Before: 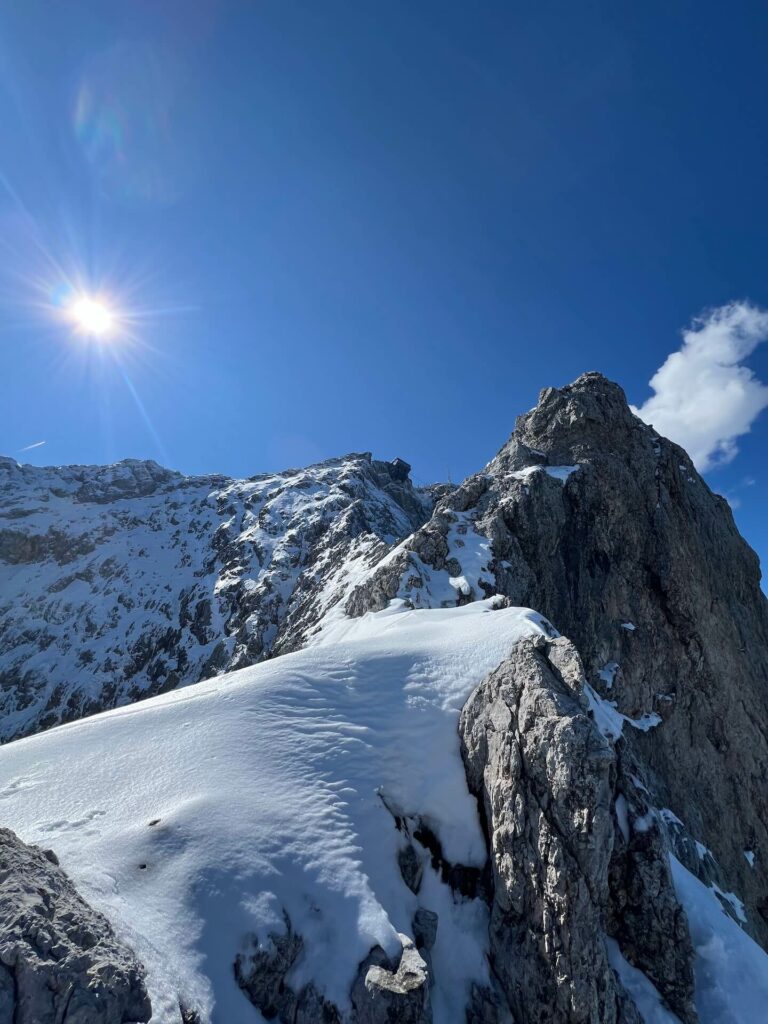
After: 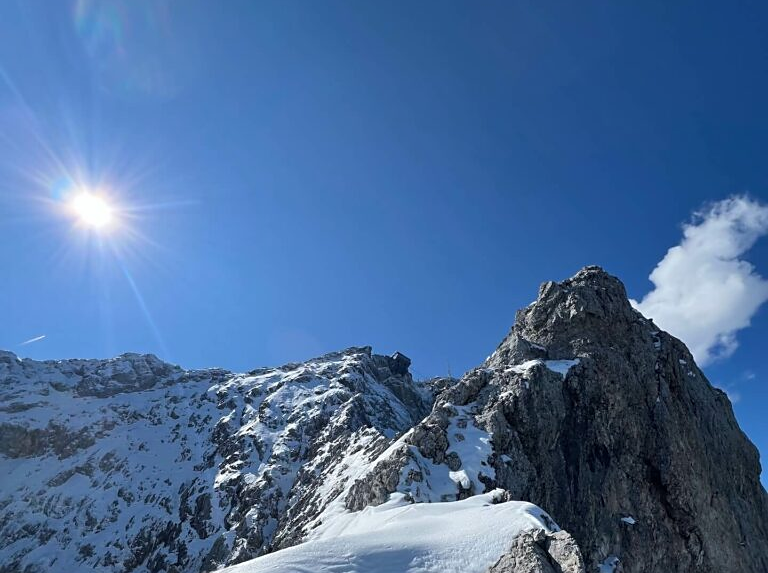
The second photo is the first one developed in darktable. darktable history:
sharpen: radius 1.859, amount 0.4, threshold 1.605
crop and rotate: top 10.426%, bottom 33.58%
shadows and highlights: shadows 22.25, highlights -49.29, soften with gaussian
